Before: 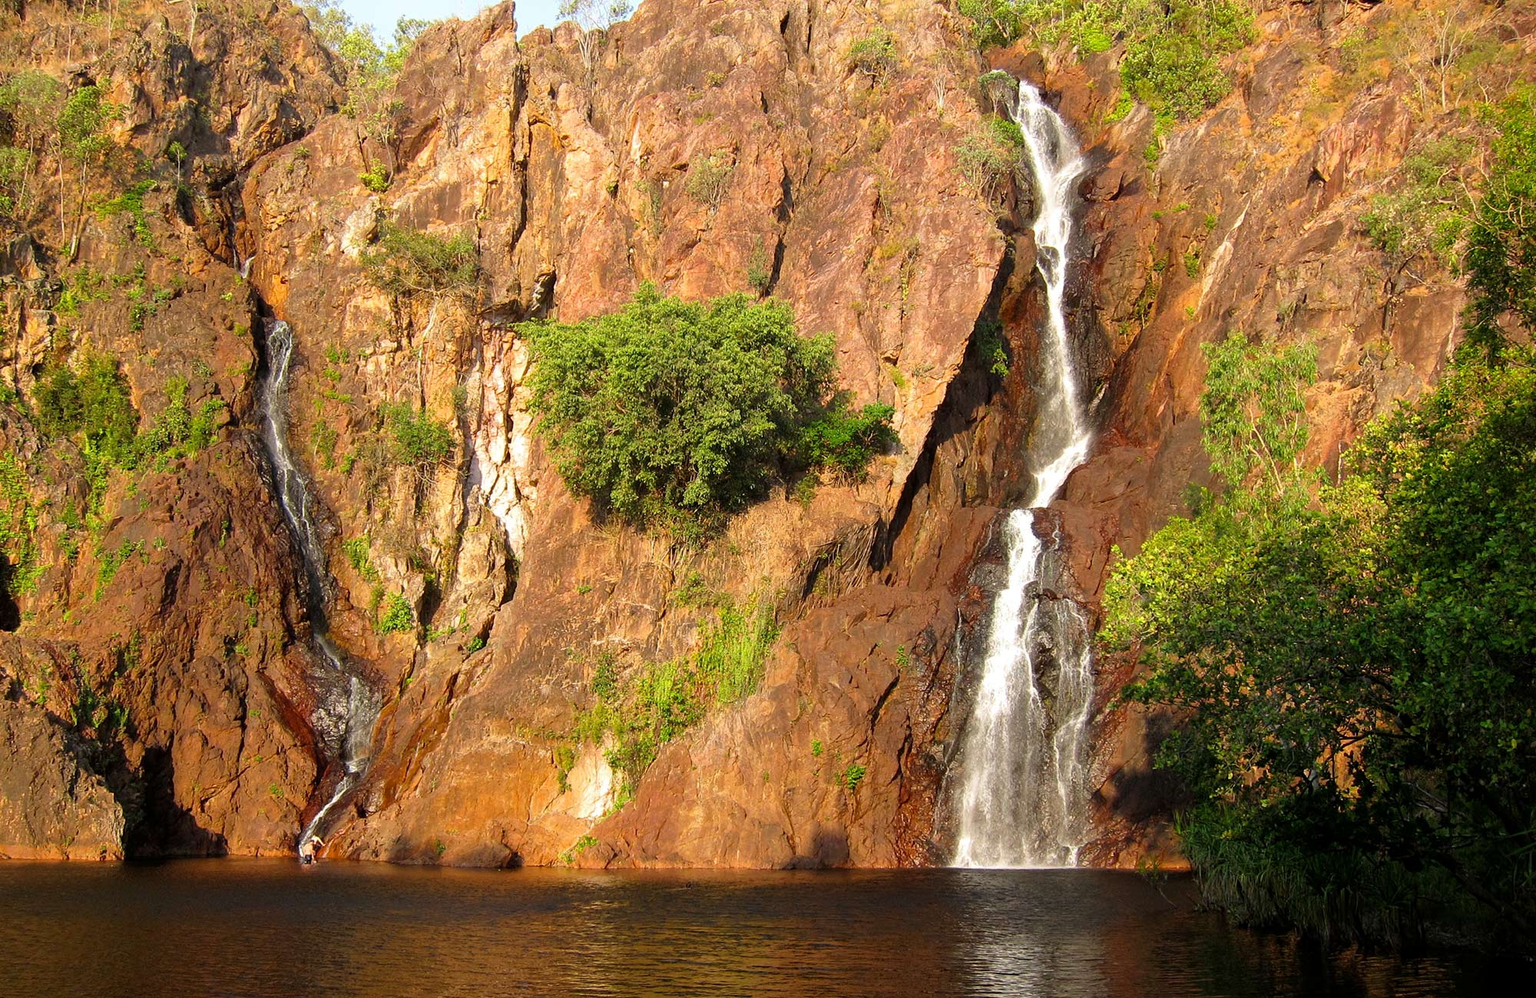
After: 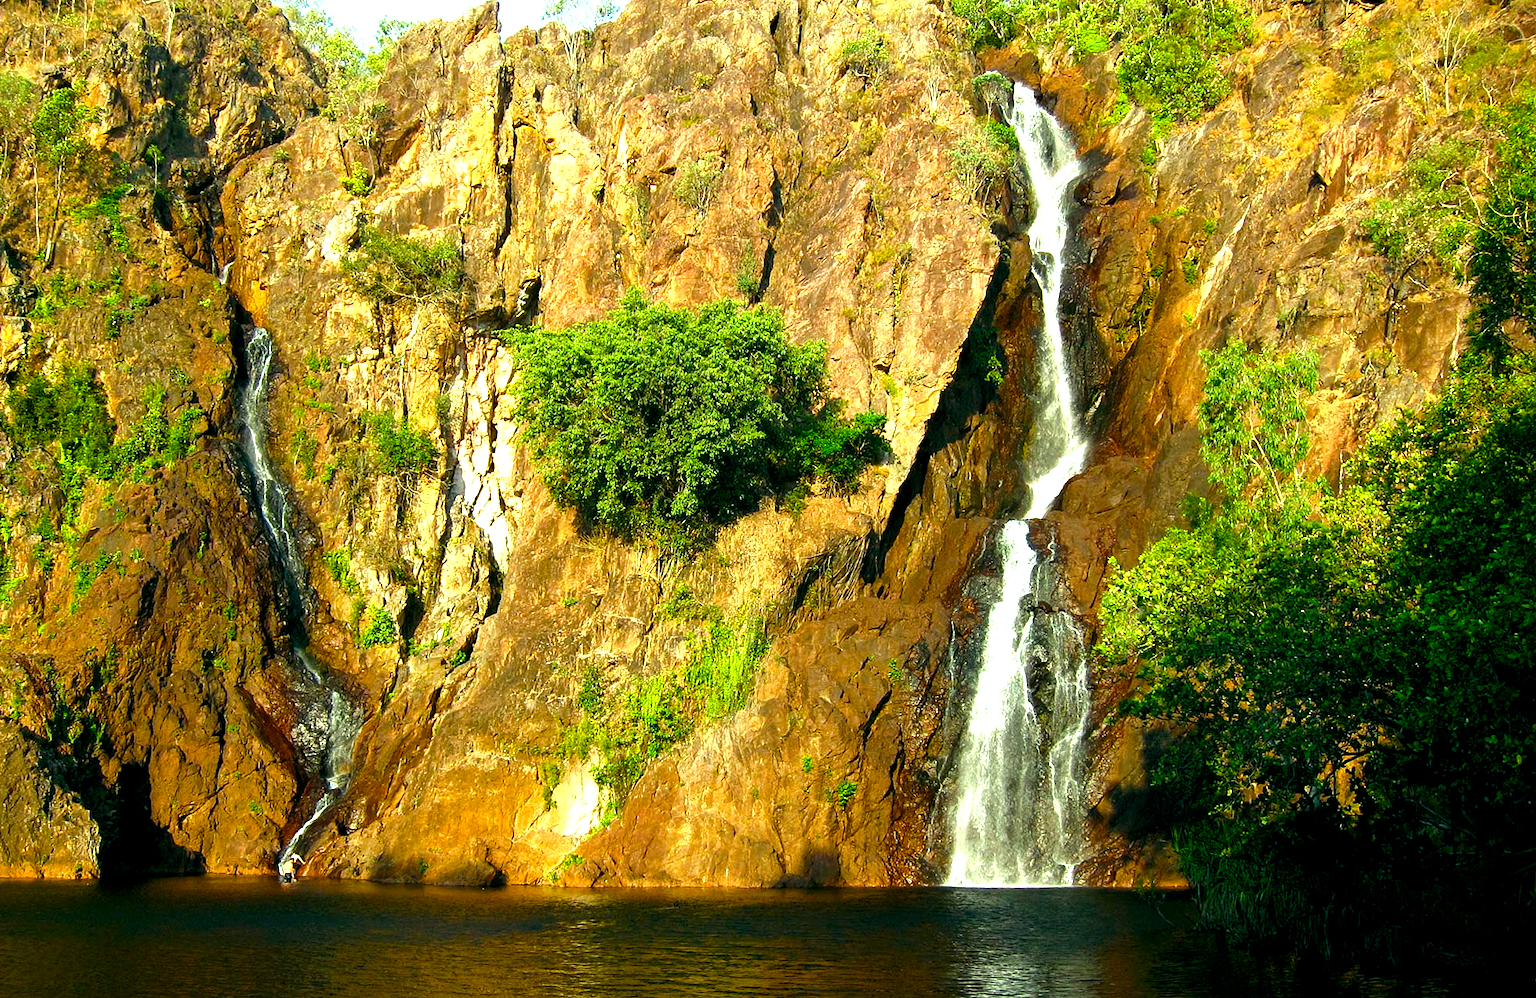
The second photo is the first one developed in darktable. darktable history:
crop: left 1.743%, right 0.268%, bottom 2.011%
color balance rgb: shadows lift › luminance -7.7%, shadows lift › chroma 2.13%, shadows lift › hue 165.27°, power › luminance -7.77%, power › chroma 1.1%, power › hue 215.88°, highlights gain › luminance 15.15%, highlights gain › chroma 7%, highlights gain › hue 125.57°, global offset › luminance -0.33%, global offset › chroma 0.11%, global offset › hue 165.27°, perceptual saturation grading › global saturation 24.42%, perceptual saturation grading › highlights -24.42%, perceptual saturation grading › mid-tones 24.42%, perceptual saturation grading › shadows 40%, perceptual brilliance grading › global brilliance -5%, perceptual brilliance grading › highlights 24.42%, perceptual brilliance grading › mid-tones 7%, perceptual brilliance grading › shadows -5%
